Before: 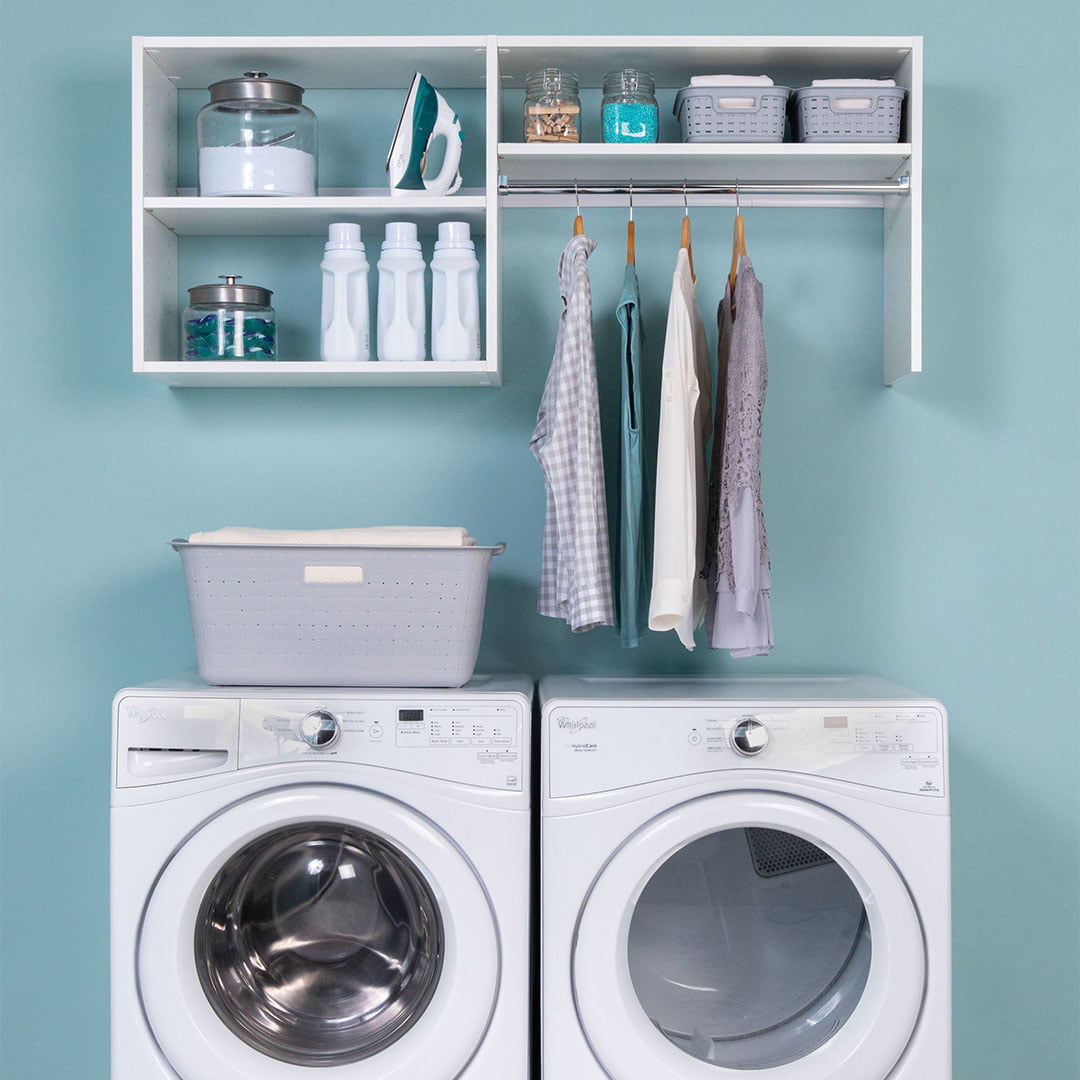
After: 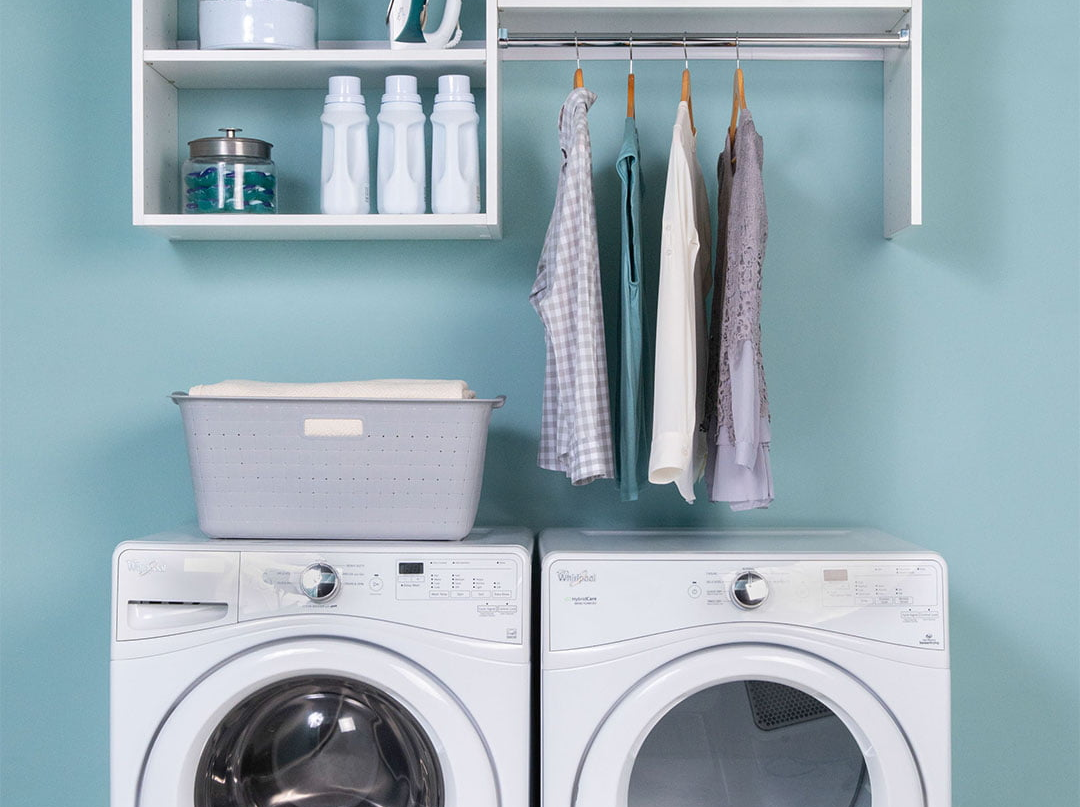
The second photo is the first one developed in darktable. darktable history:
crop: top 13.7%, bottom 11.501%
